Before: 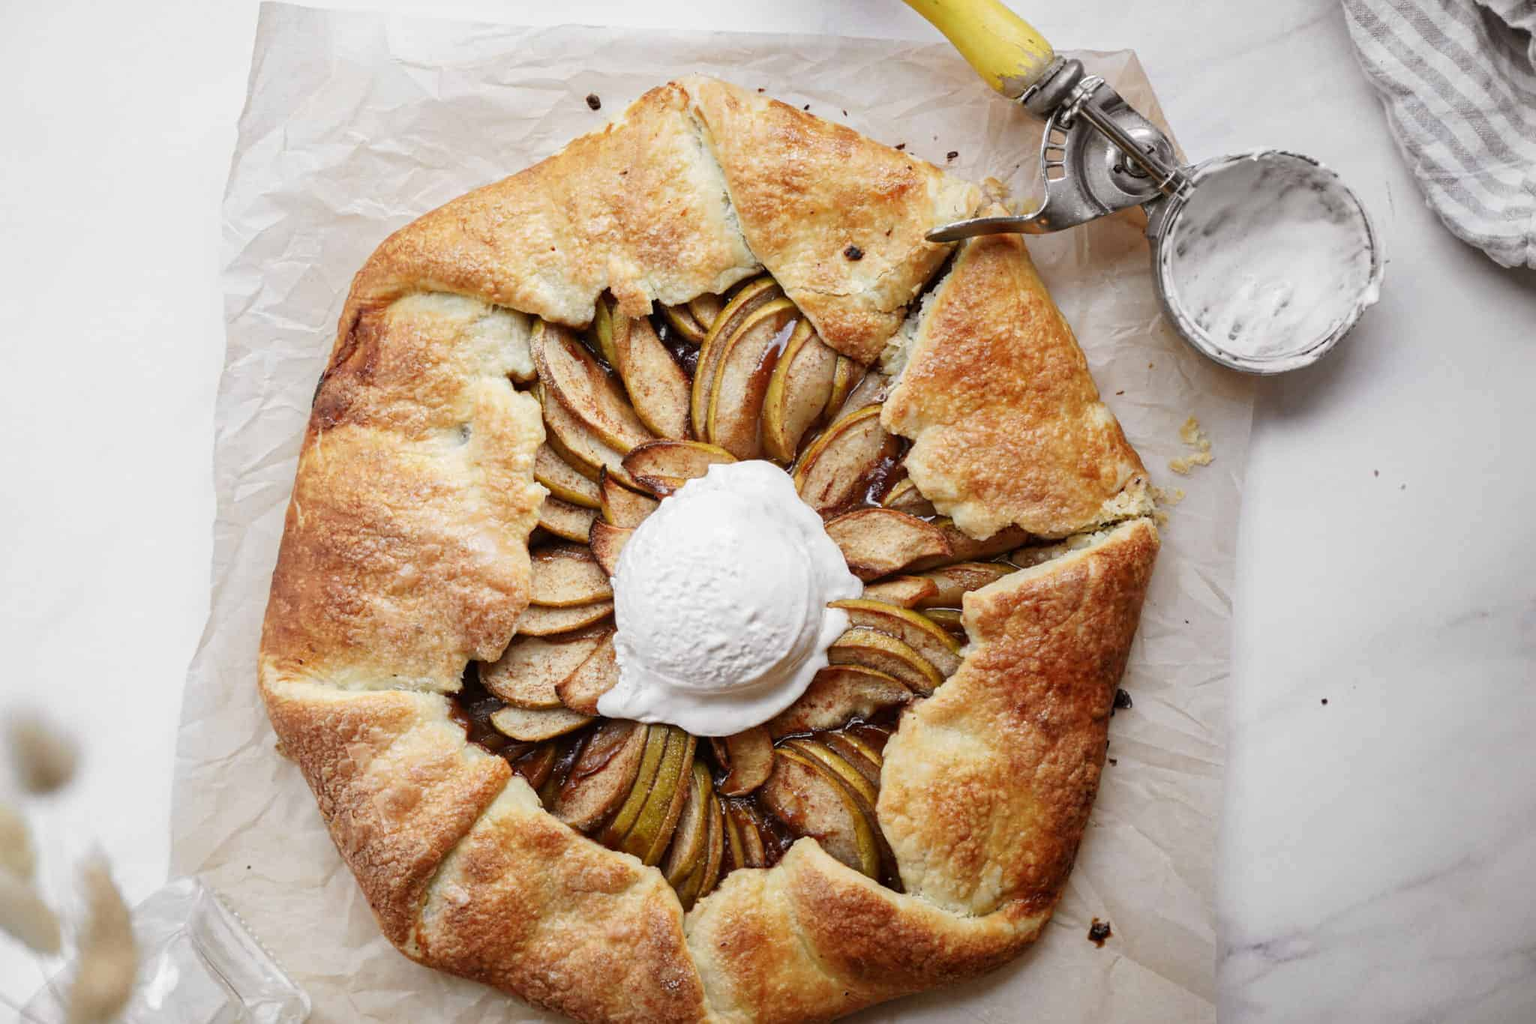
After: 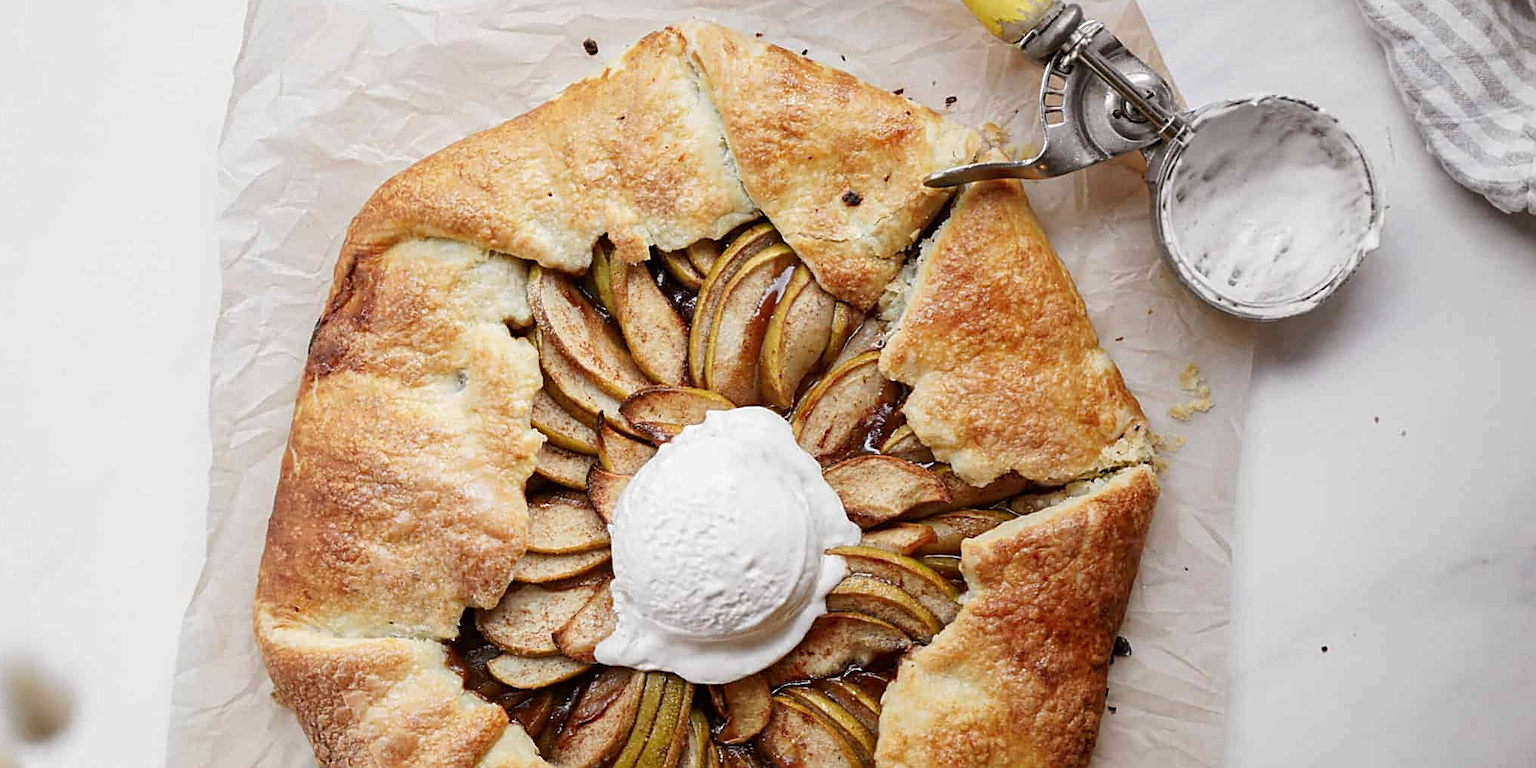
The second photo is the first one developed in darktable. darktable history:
rotate and perspective: automatic cropping original format, crop left 0, crop top 0
crop: left 0.387%, top 5.469%, bottom 19.809%
exposure: black level correction 0.001, compensate highlight preservation false
sharpen: amount 0.575
